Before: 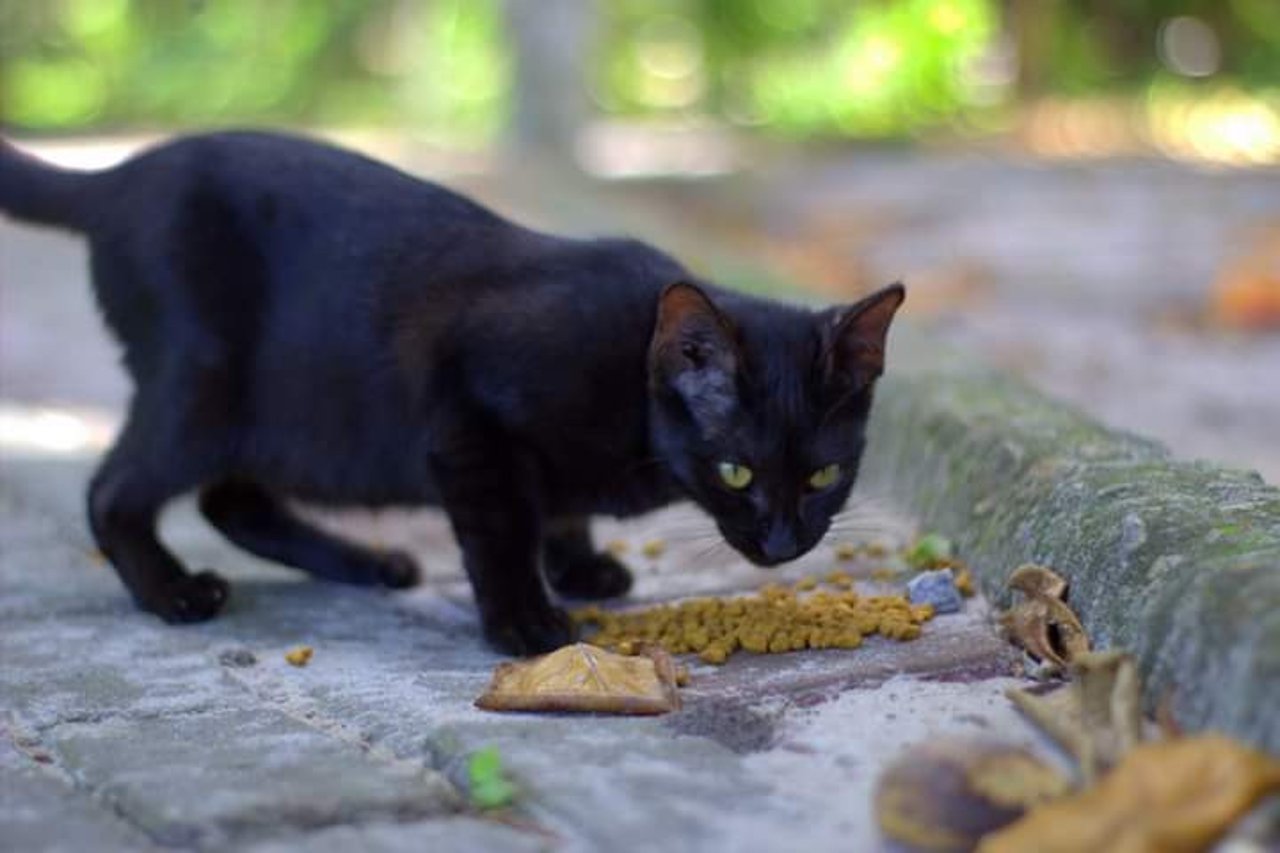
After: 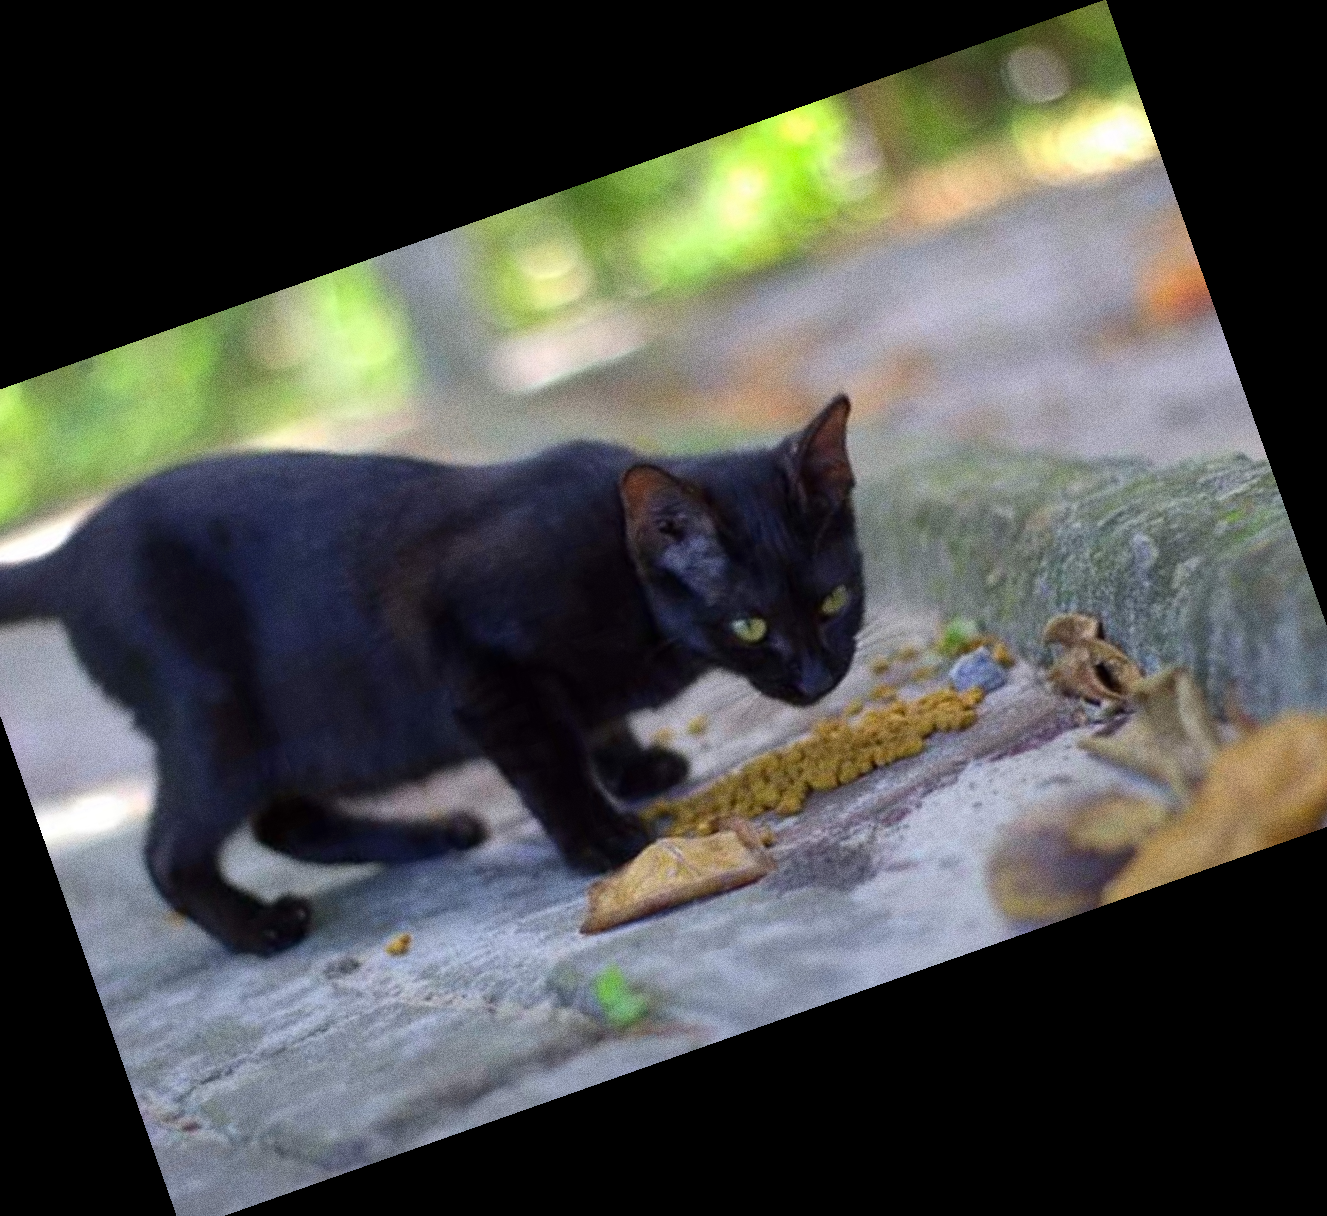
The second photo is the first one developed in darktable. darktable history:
crop and rotate: angle 19.43°, left 6.812%, right 4.125%, bottom 1.087%
grain: coarseness 0.09 ISO, strength 40%
